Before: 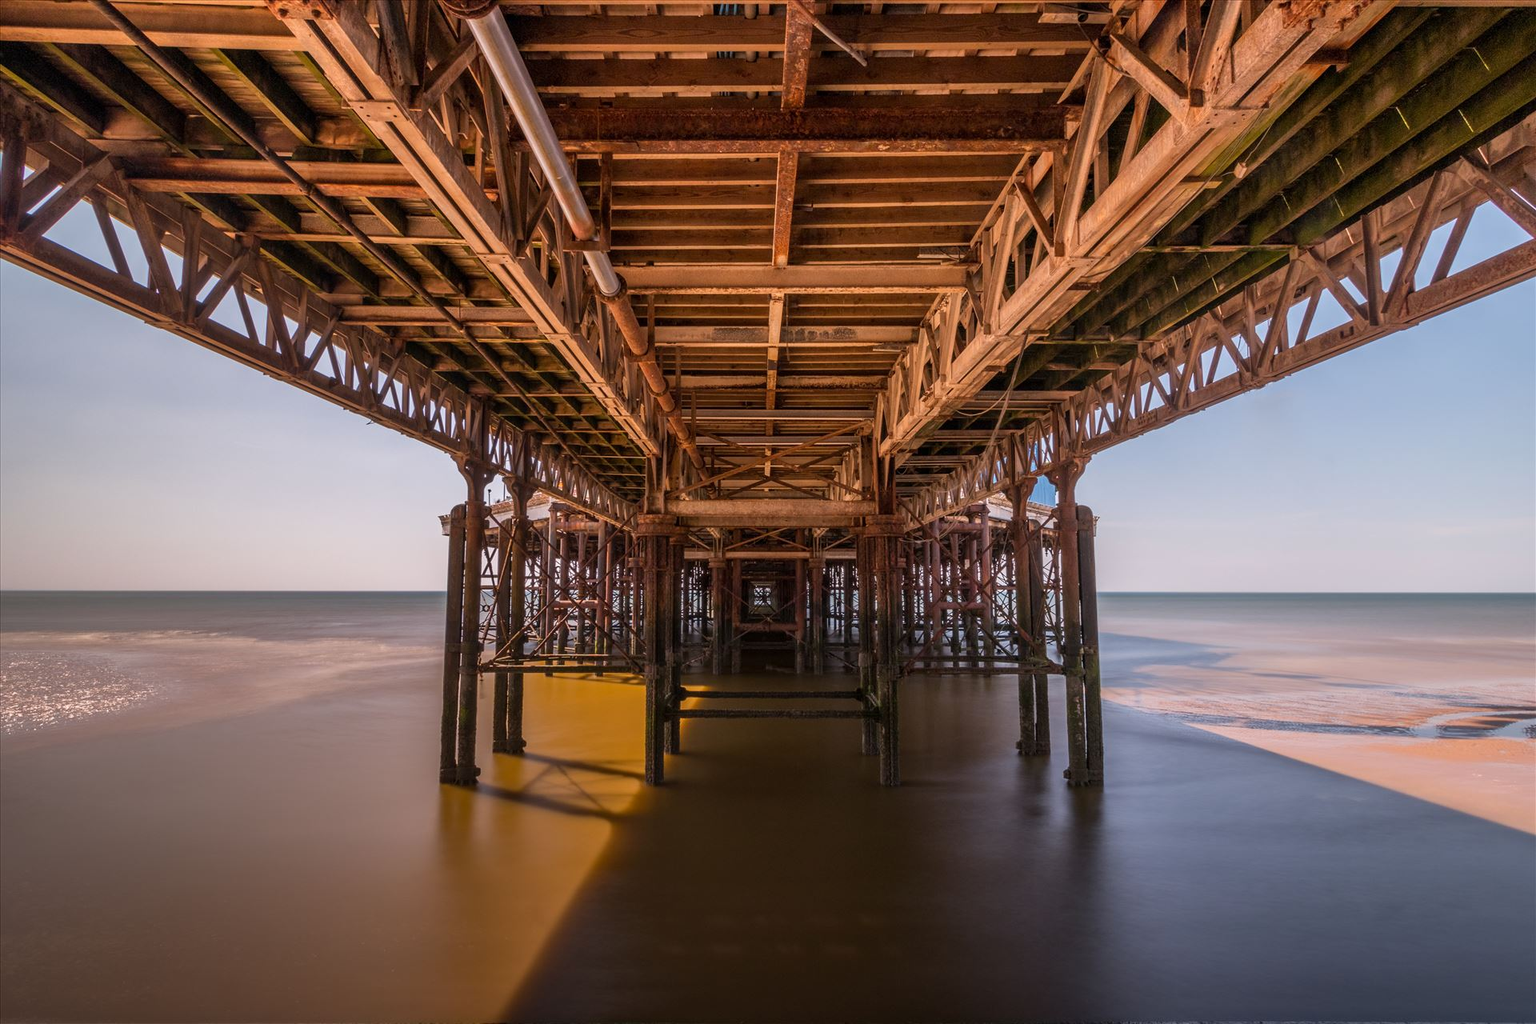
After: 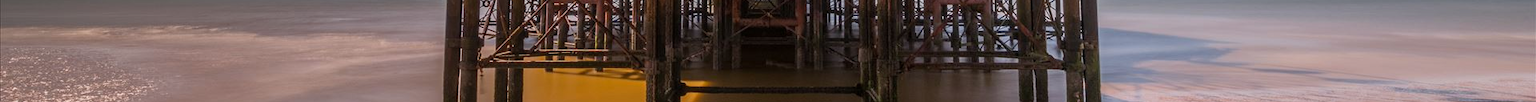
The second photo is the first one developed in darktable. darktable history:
crop and rotate: top 59.084%, bottom 30.916%
exposure: exposure -0.157 EV, compensate highlight preservation false
